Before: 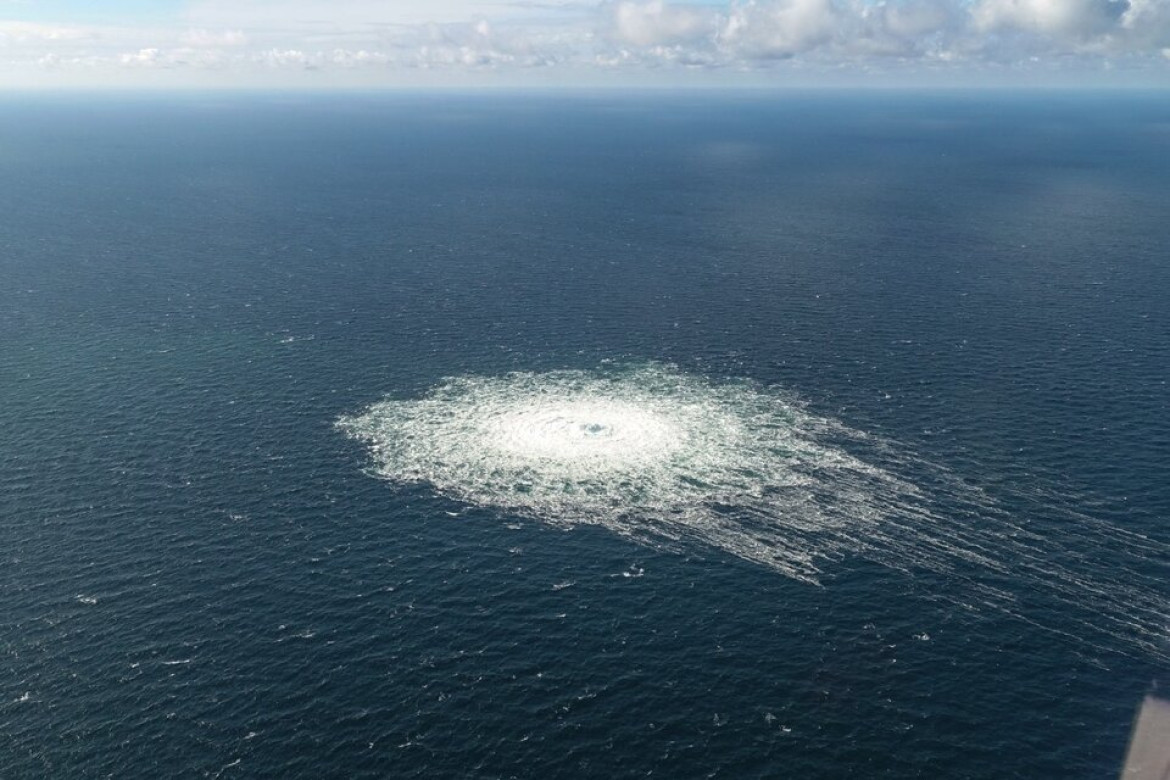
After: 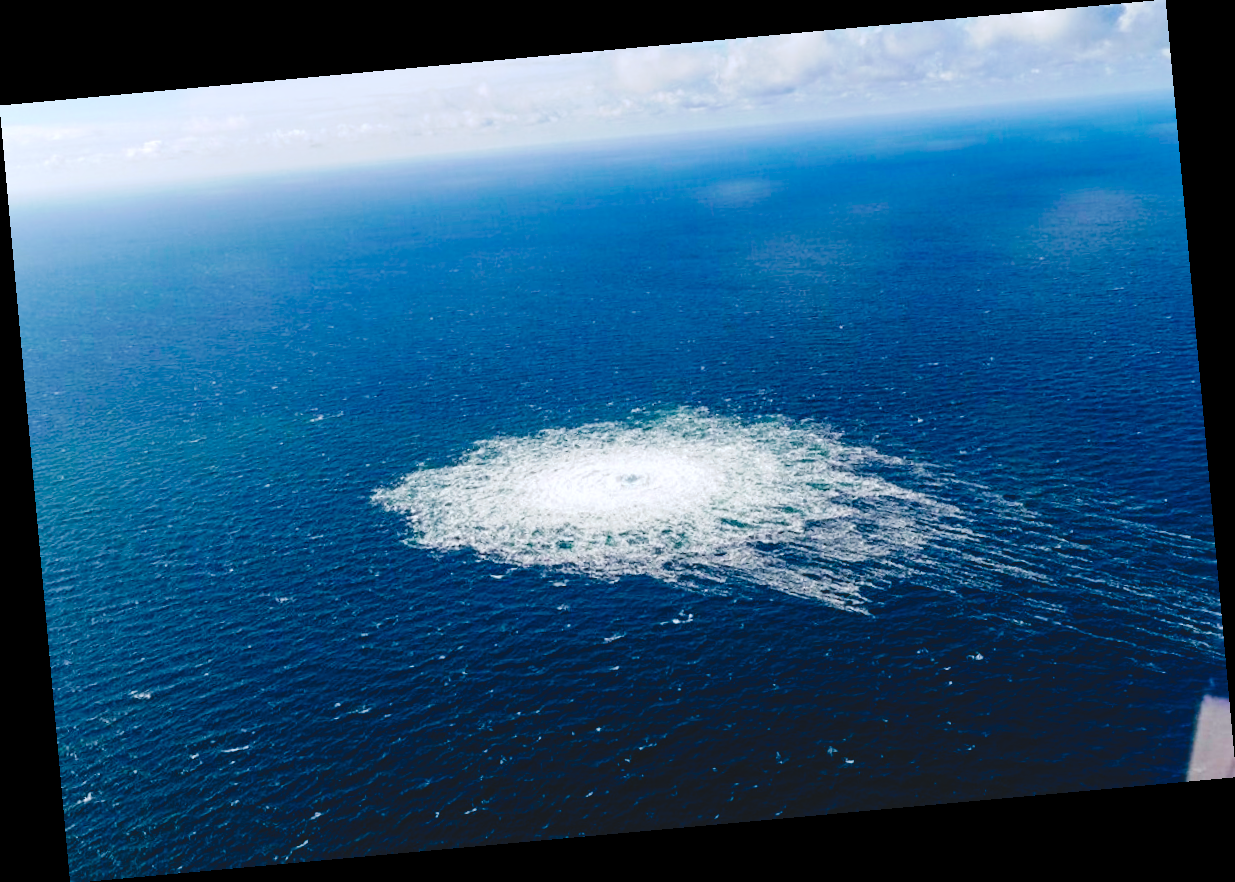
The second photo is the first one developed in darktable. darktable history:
color calibration: illuminant as shot in camera, x 0.358, y 0.373, temperature 4628.91 K
color balance rgb: perceptual saturation grading › global saturation 35%, perceptual saturation grading › highlights -30%, perceptual saturation grading › shadows 35%, perceptual brilliance grading › global brilliance 3%, perceptual brilliance grading › highlights -3%, perceptual brilliance grading › shadows 3%
tone curve: curves: ch0 [(0, 0) (0.003, 0.075) (0.011, 0.079) (0.025, 0.079) (0.044, 0.082) (0.069, 0.085) (0.1, 0.089) (0.136, 0.096) (0.177, 0.105) (0.224, 0.14) (0.277, 0.202) (0.335, 0.304) (0.399, 0.417) (0.468, 0.521) (0.543, 0.636) (0.623, 0.726) (0.709, 0.801) (0.801, 0.878) (0.898, 0.927) (1, 1)], preserve colors none
shadows and highlights: shadows 20.91, highlights -82.73, soften with gaussian
rotate and perspective: rotation -5.2°, automatic cropping off
